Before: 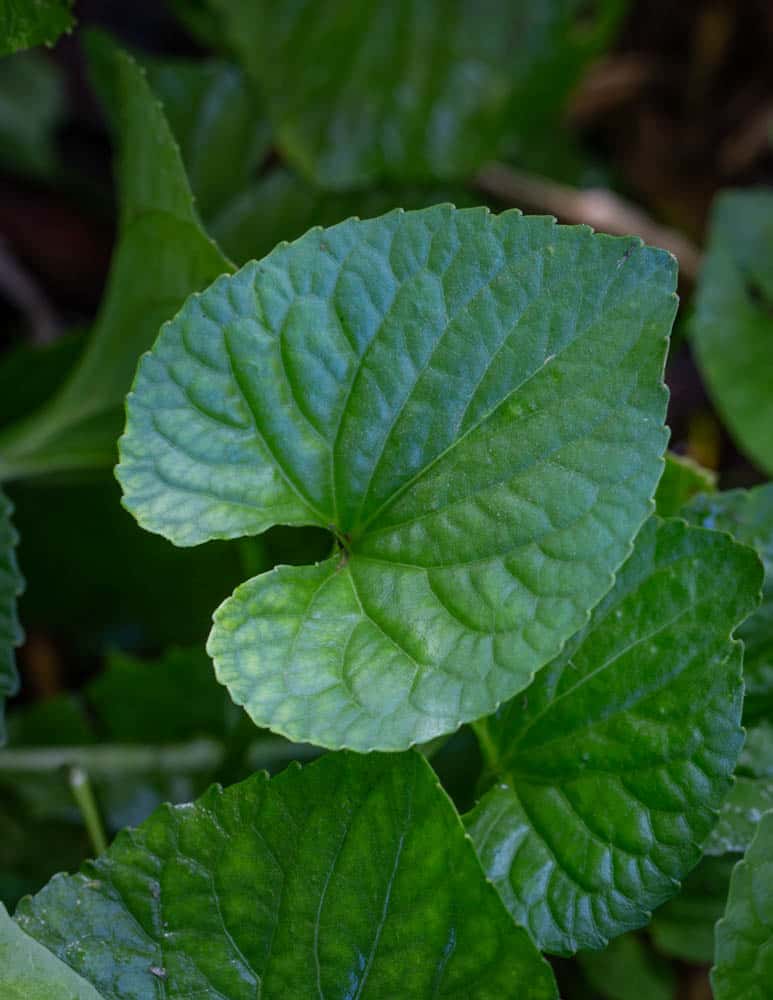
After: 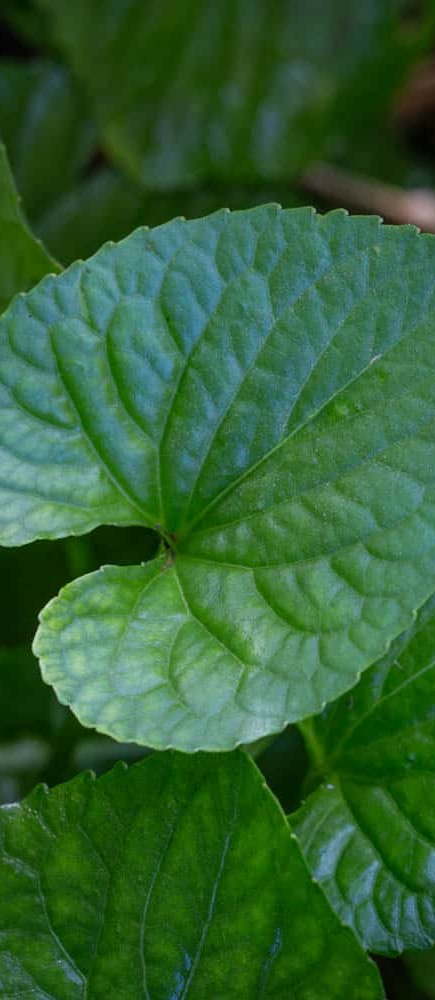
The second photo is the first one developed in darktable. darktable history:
crop and rotate: left 22.51%, right 21.165%
